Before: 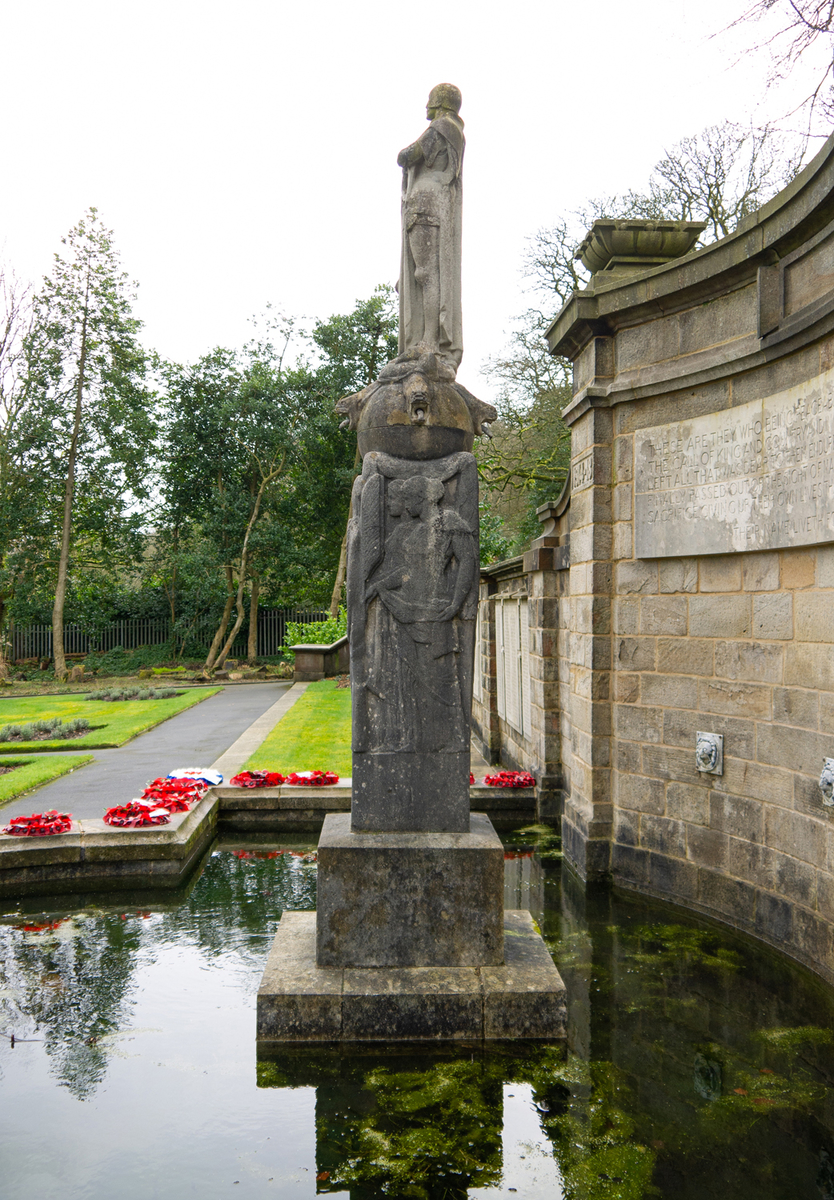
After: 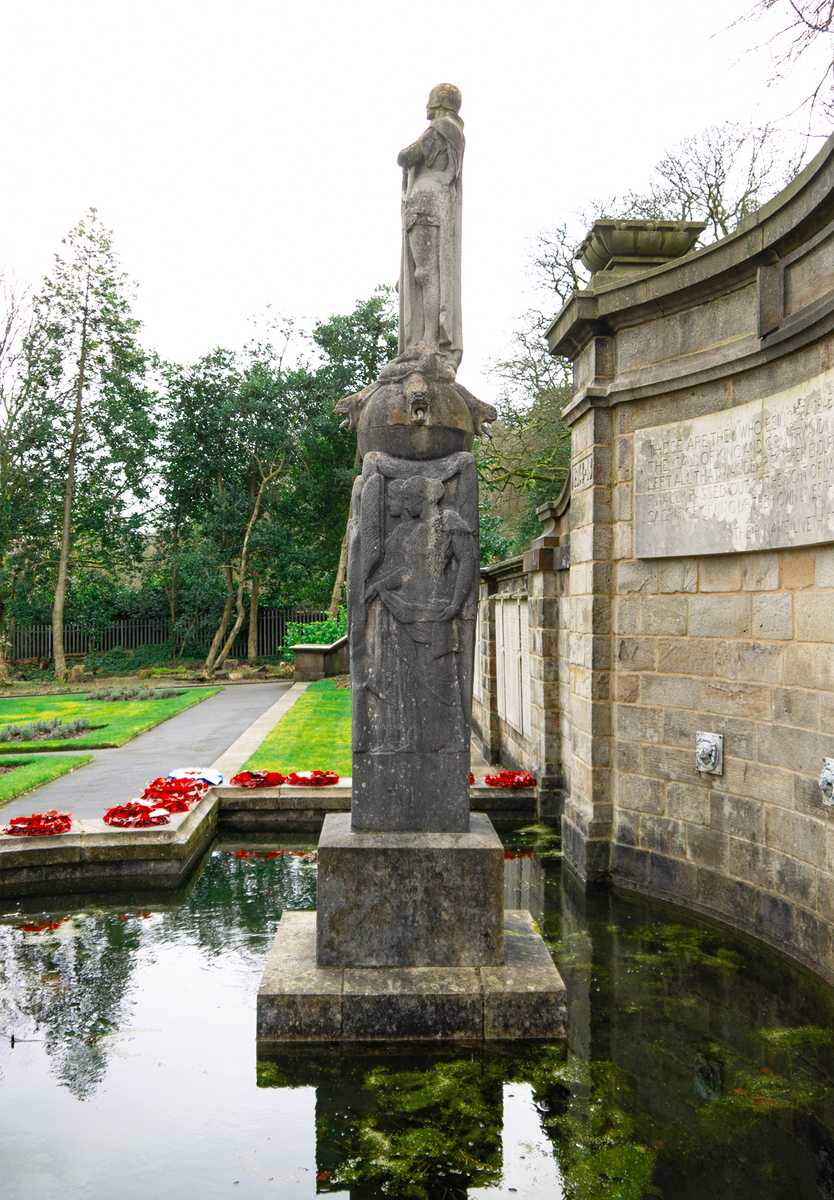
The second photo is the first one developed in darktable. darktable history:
sharpen: radius 5.277, amount 0.315, threshold 26.397
color zones: curves: ch0 [(0, 0.5) (0.125, 0.4) (0.25, 0.5) (0.375, 0.4) (0.5, 0.4) (0.625, 0.6) (0.75, 0.6) (0.875, 0.5)]; ch1 [(0, 0.4) (0.125, 0.5) (0.25, 0.4) (0.375, 0.4) (0.5, 0.4) (0.625, 0.4) (0.75, 0.5) (0.875, 0.4)]; ch2 [(0, 0.6) (0.125, 0.5) (0.25, 0.5) (0.375, 0.6) (0.5, 0.6) (0.625, 0.5) (0.75, 0.5) (0.875, 0.5)]
tone curve: curves: ch0 [(0, 0) (0.003, 0.003) (0.011, 0.012) (0.025, 0.027) (0.044, 0.048) (0.069, 0.075) (0.1, 0.108) (0.136, 0.147) (0.177, 0.192) (0.224, 0.243) (0.277, 0.3) (0.335, 0.363) (0.399, 0.433) (0.468, 0.508) (0.543, 0.589) (0.623, 0.676) (0.709, 0.769) (0.801, 0.868) (0.898, 0.949) (1, 1)], preserve colors none
color balance rgb: perceptual saturation grading › global saturation 31.075%, global vibrance -24.952%
